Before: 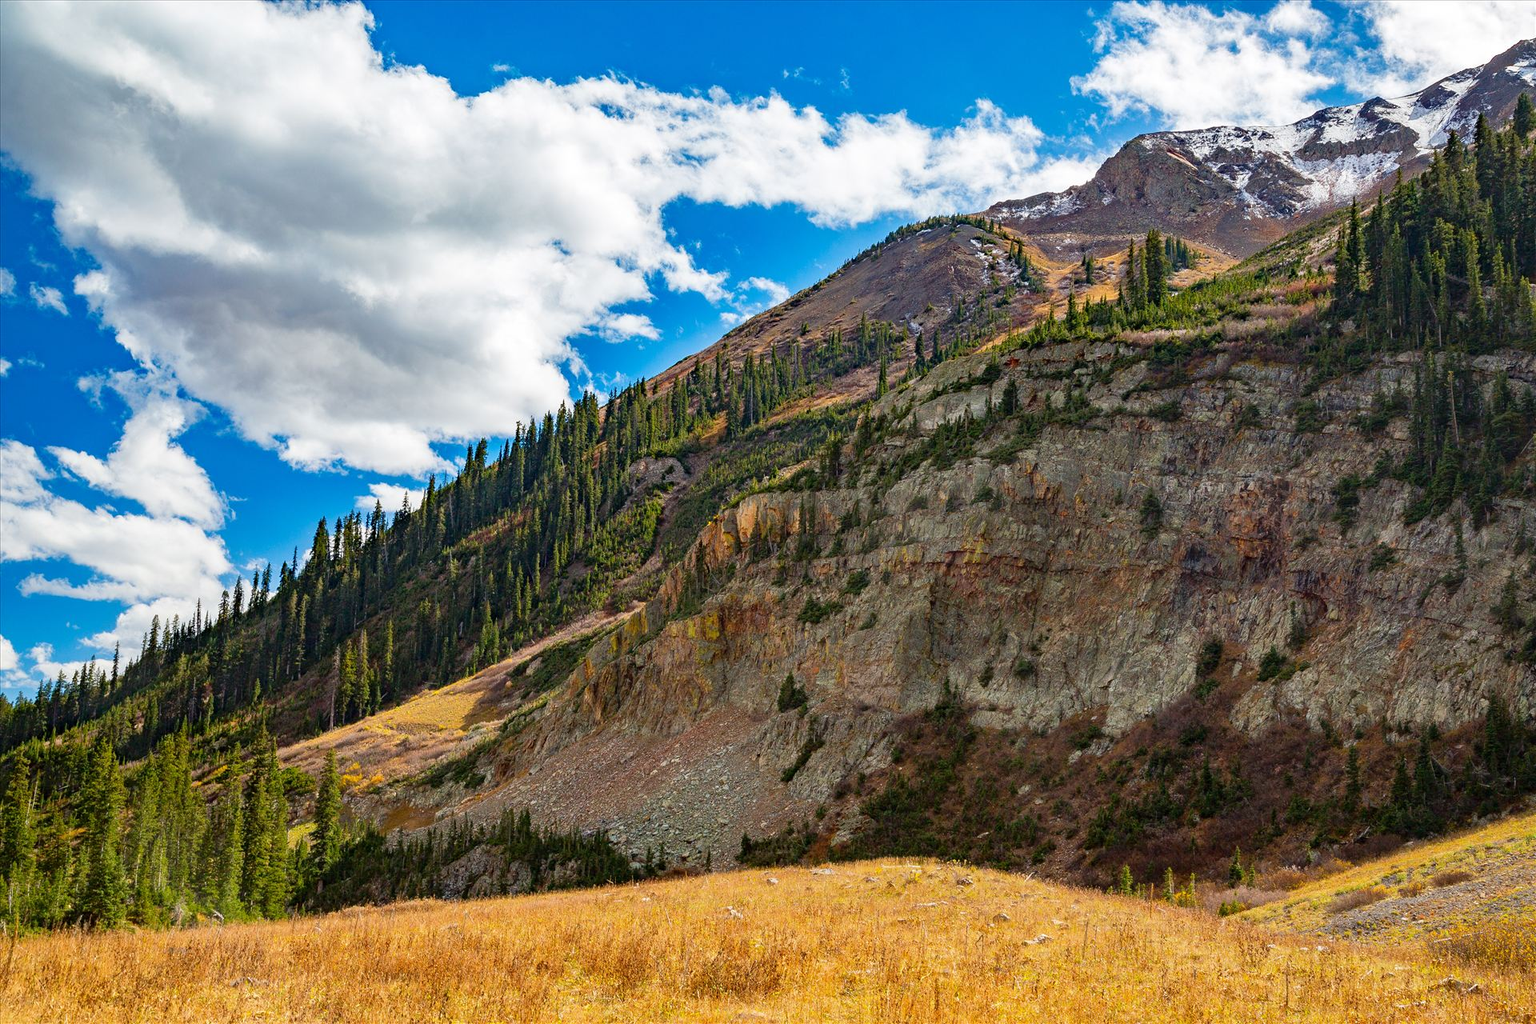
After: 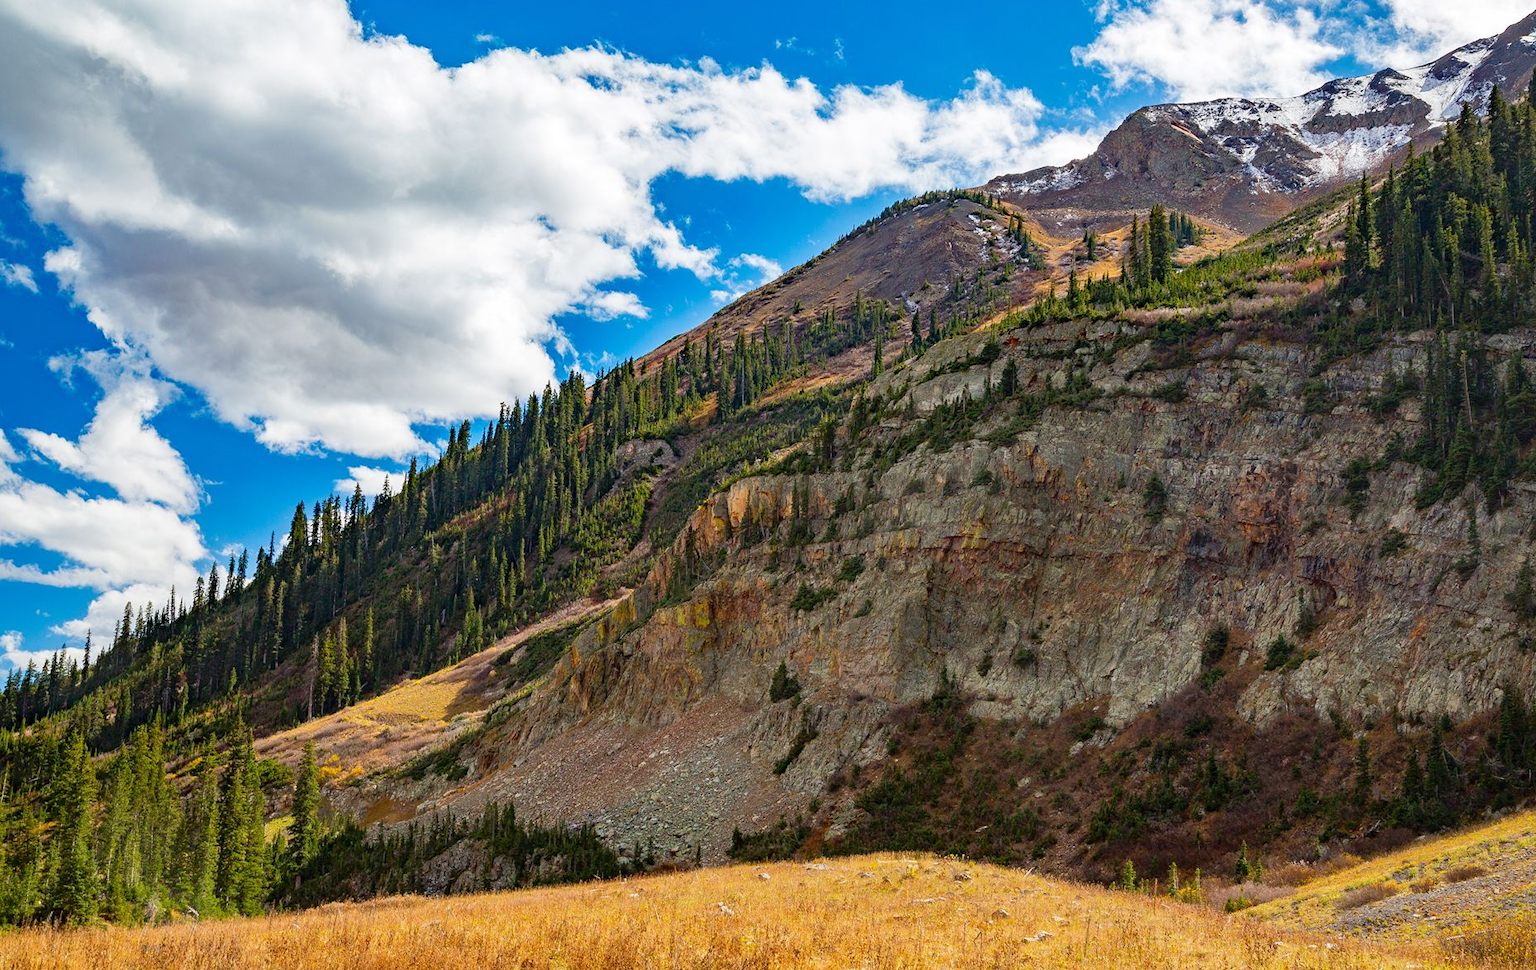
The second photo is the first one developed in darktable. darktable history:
crop: left 2.038%, top 3.122%, right 0.954%, bottom 4.945%
